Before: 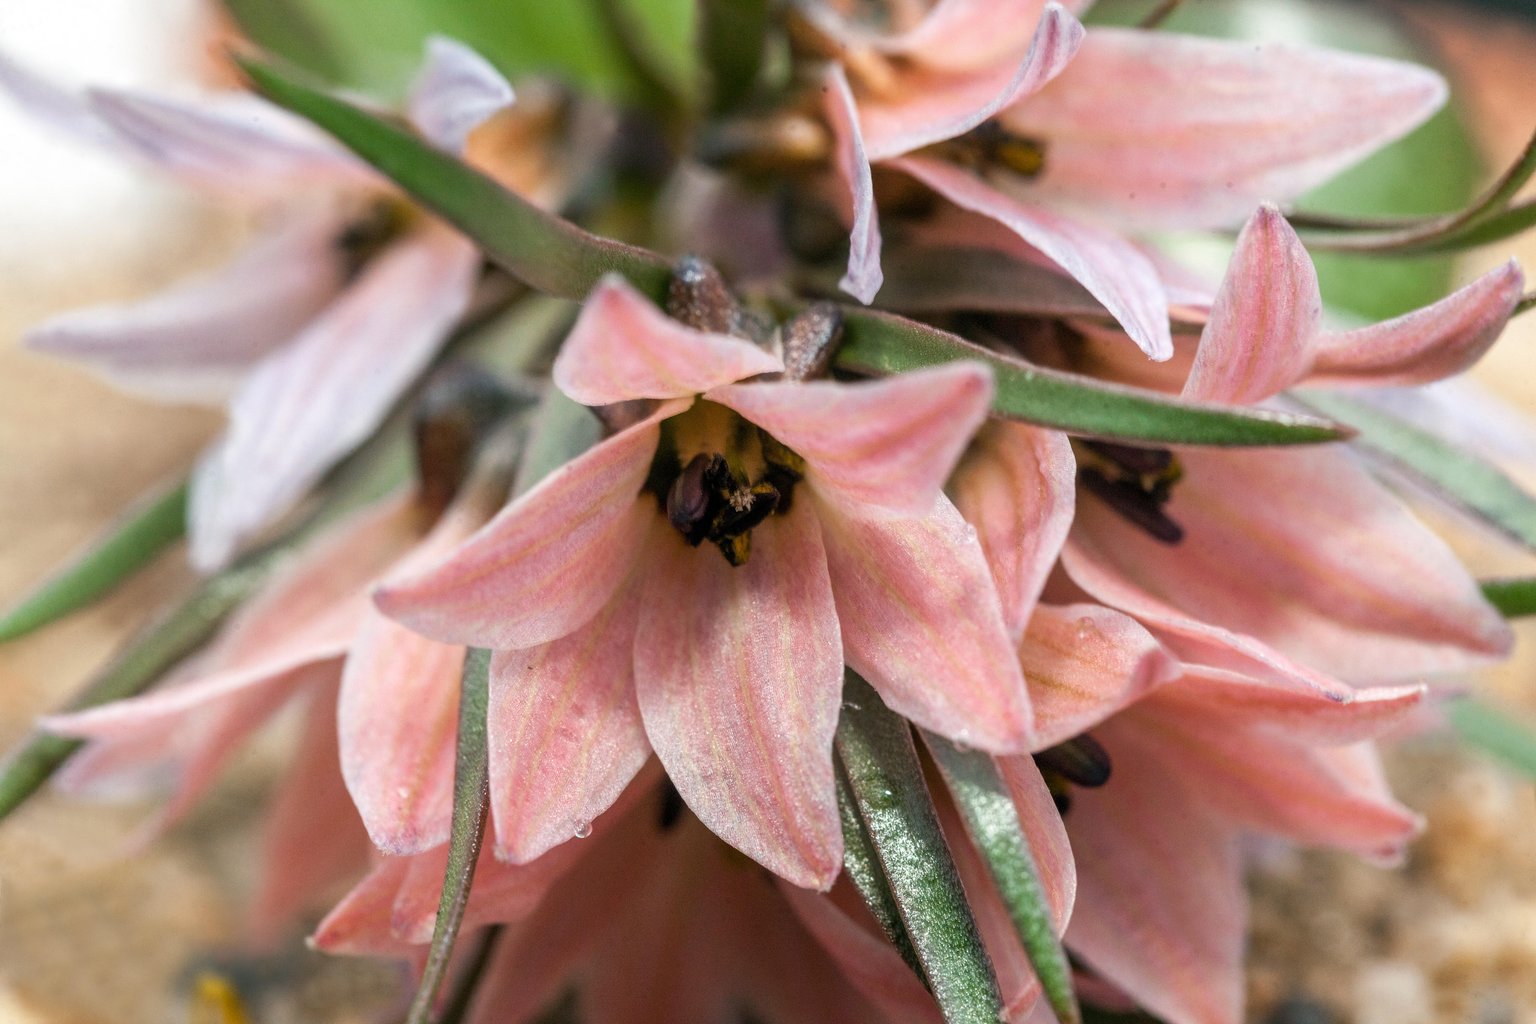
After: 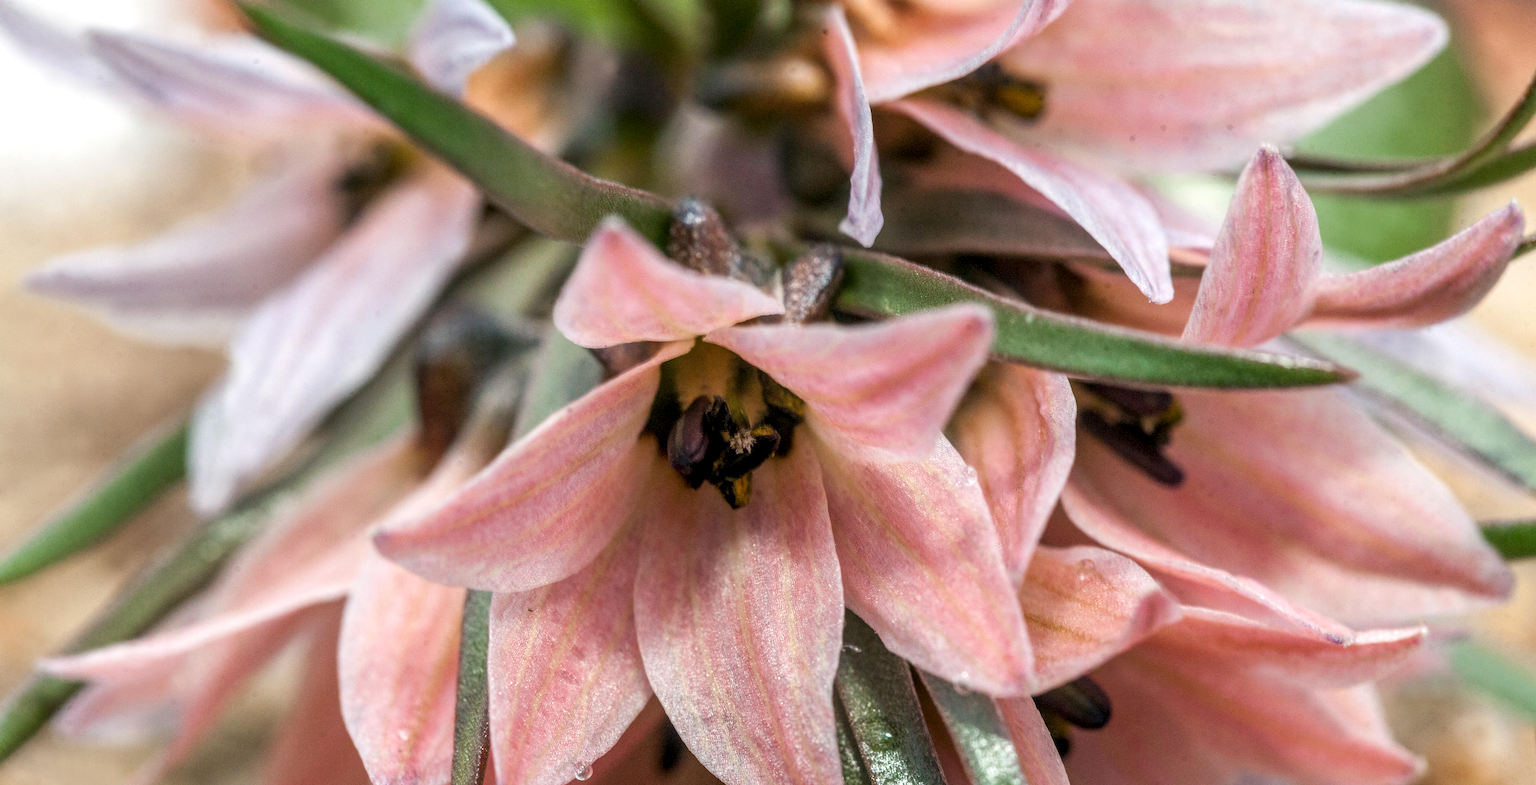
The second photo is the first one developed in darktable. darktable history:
crop: top 5.667%, bottom 17.637%
local contrast: on, module defaults
